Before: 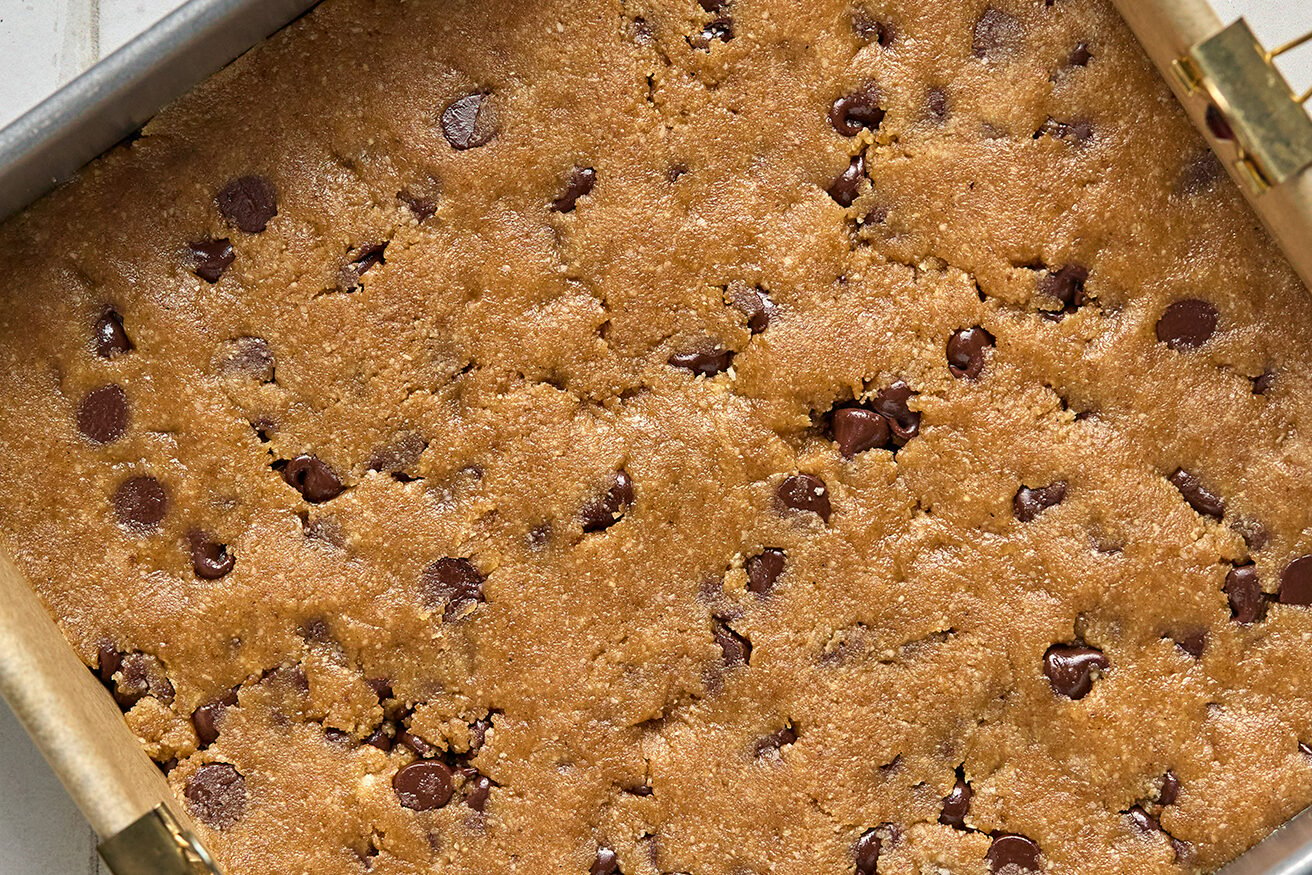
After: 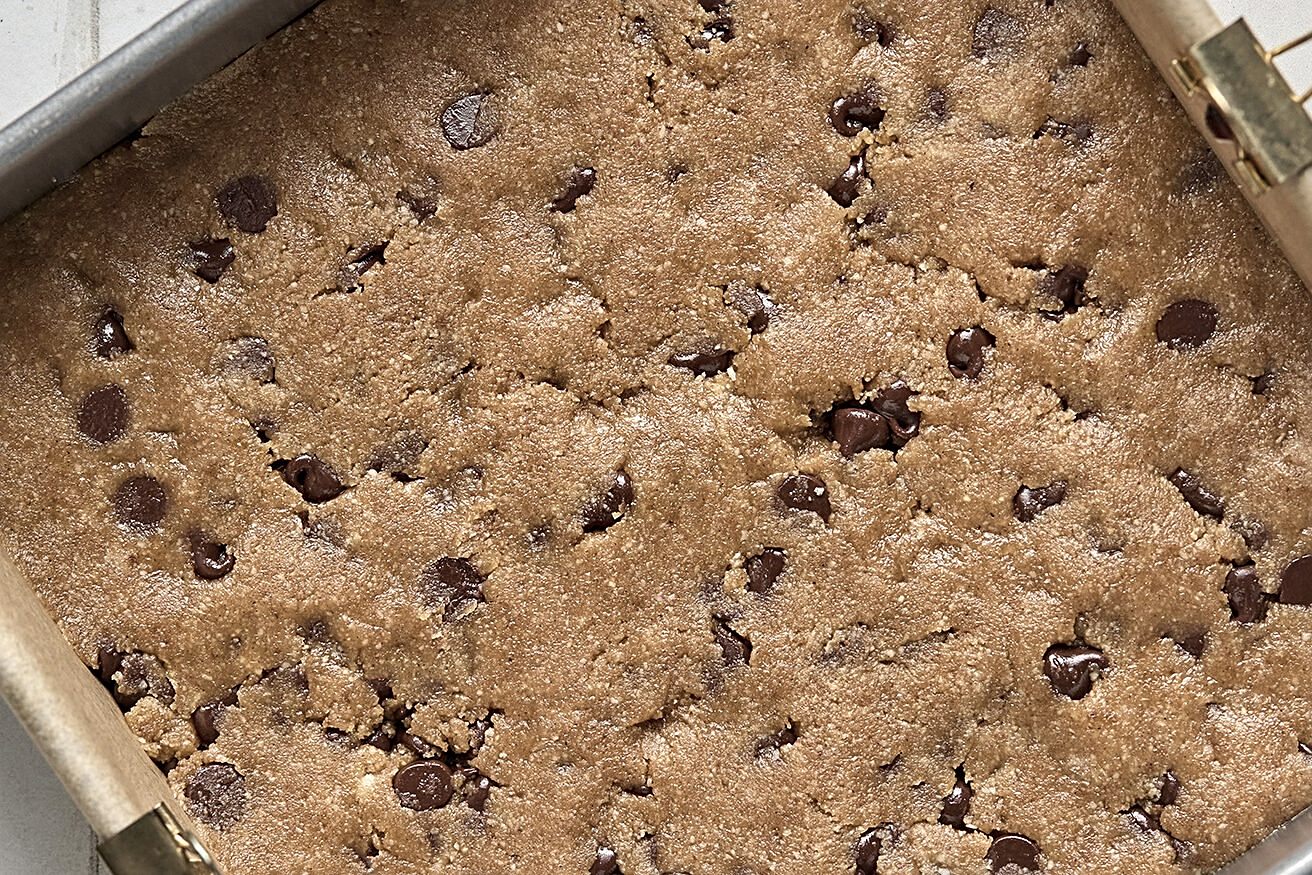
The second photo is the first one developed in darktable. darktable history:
sharpen: on, module defaults
contrast brightness saturation: contrast 0.1, saturation -0.378
